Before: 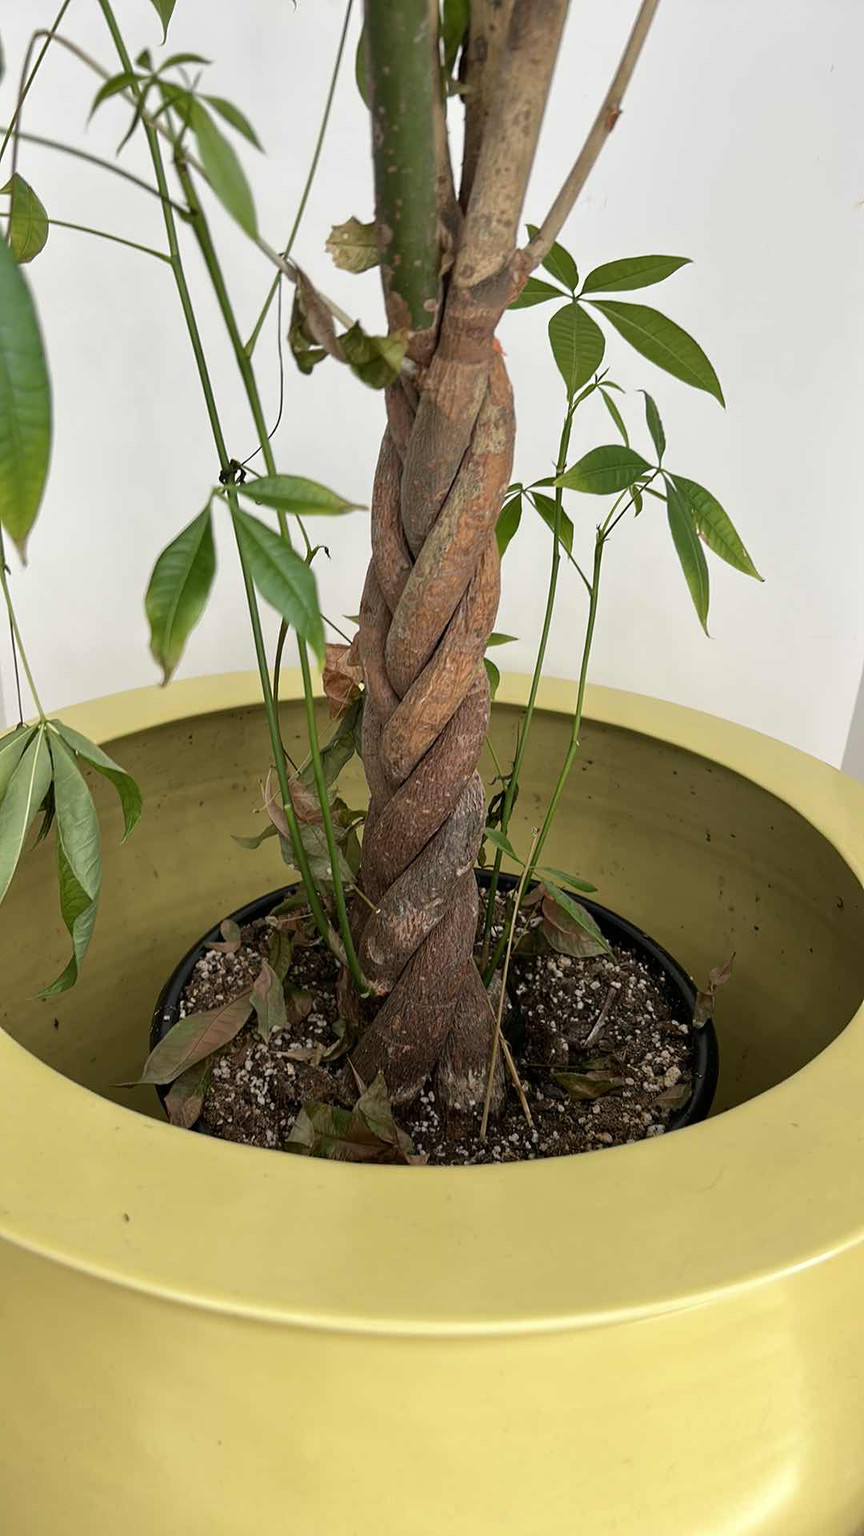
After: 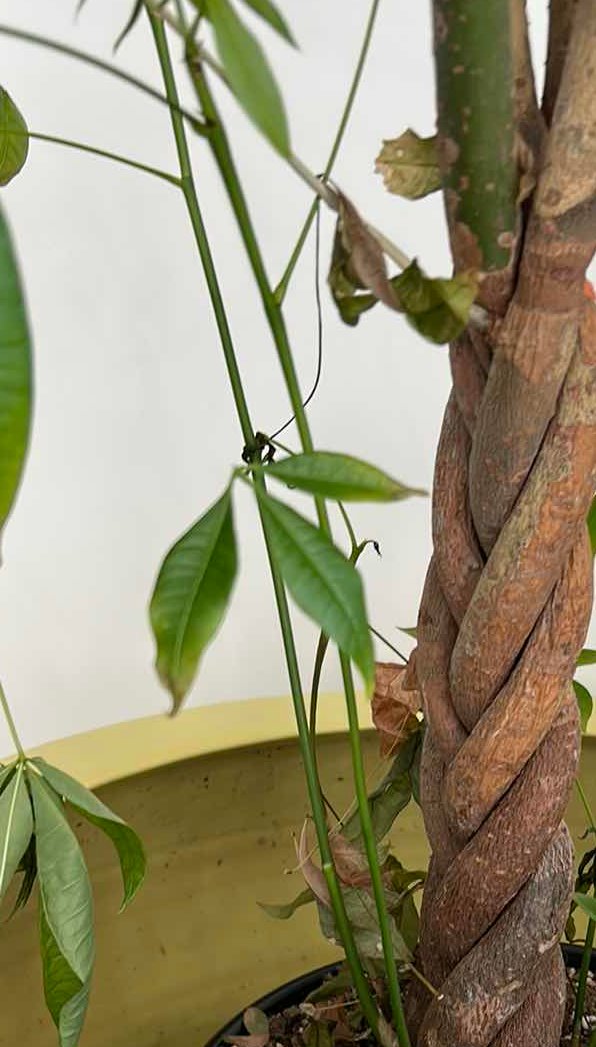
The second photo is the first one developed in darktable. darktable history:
crop and rotate: left 3.052%, top 7.431%, right 41.714%, bottom 38.022%
